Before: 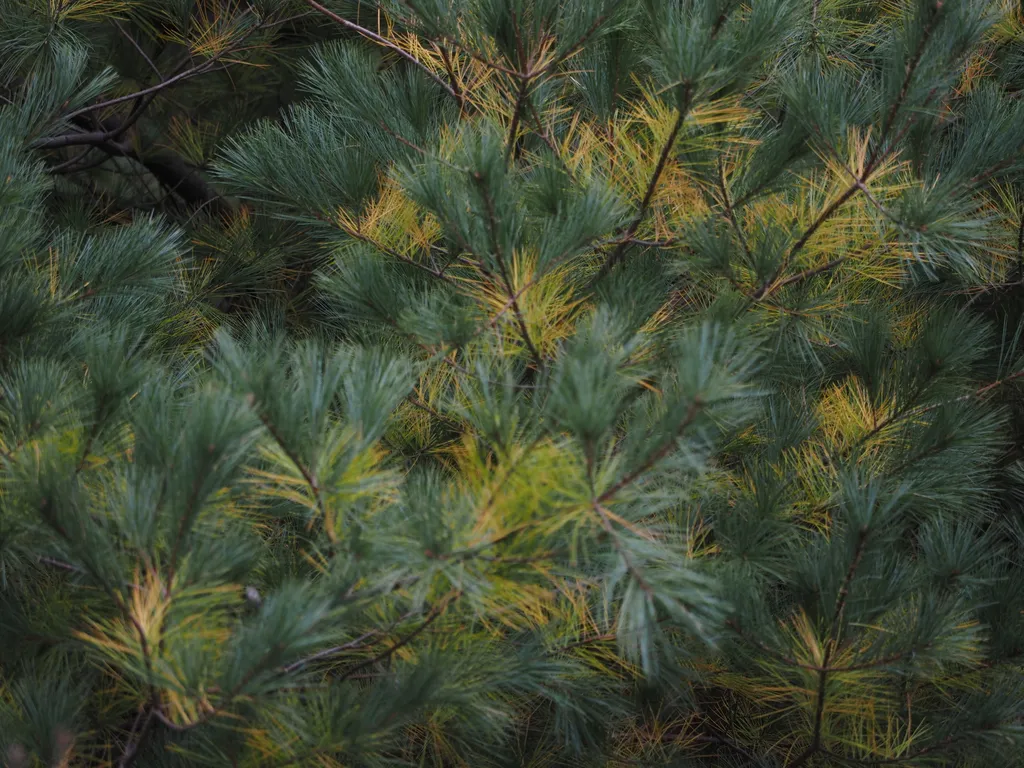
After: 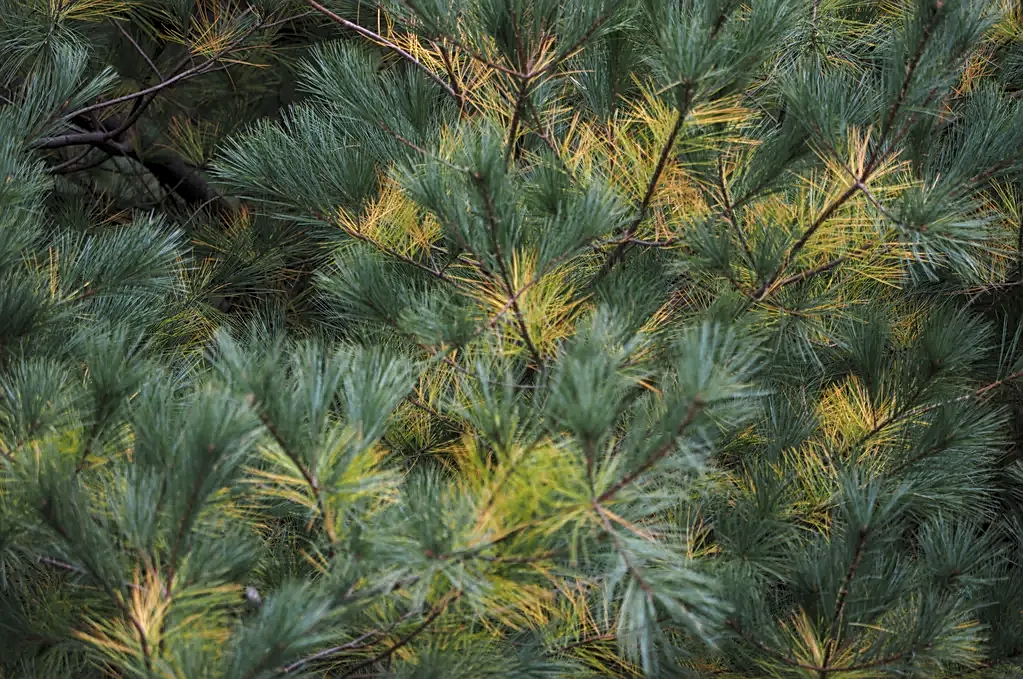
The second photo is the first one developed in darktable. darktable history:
local contrast: on, module defaults
sharpen: on, module defaults
crop and rotate: top 0%, bottom 11.539%
exposure: black level correction 0, exposure 0.499 EV, compensate exposure bias true, compensate highlight preservation false
